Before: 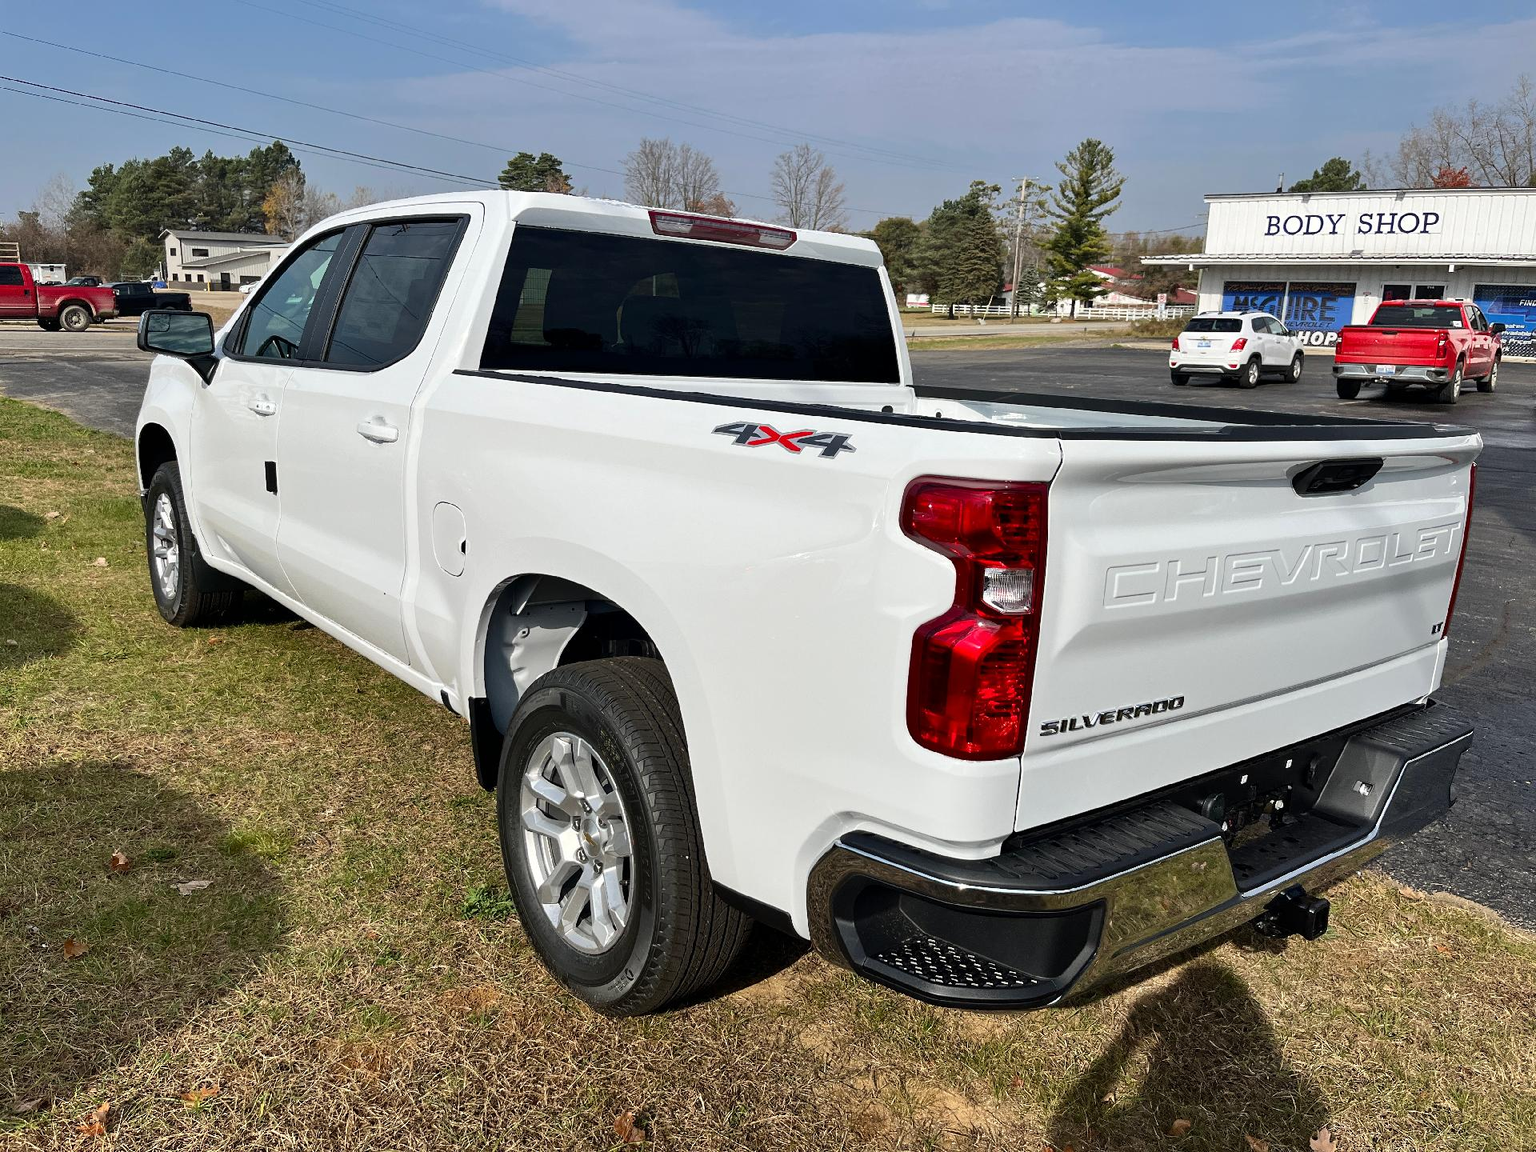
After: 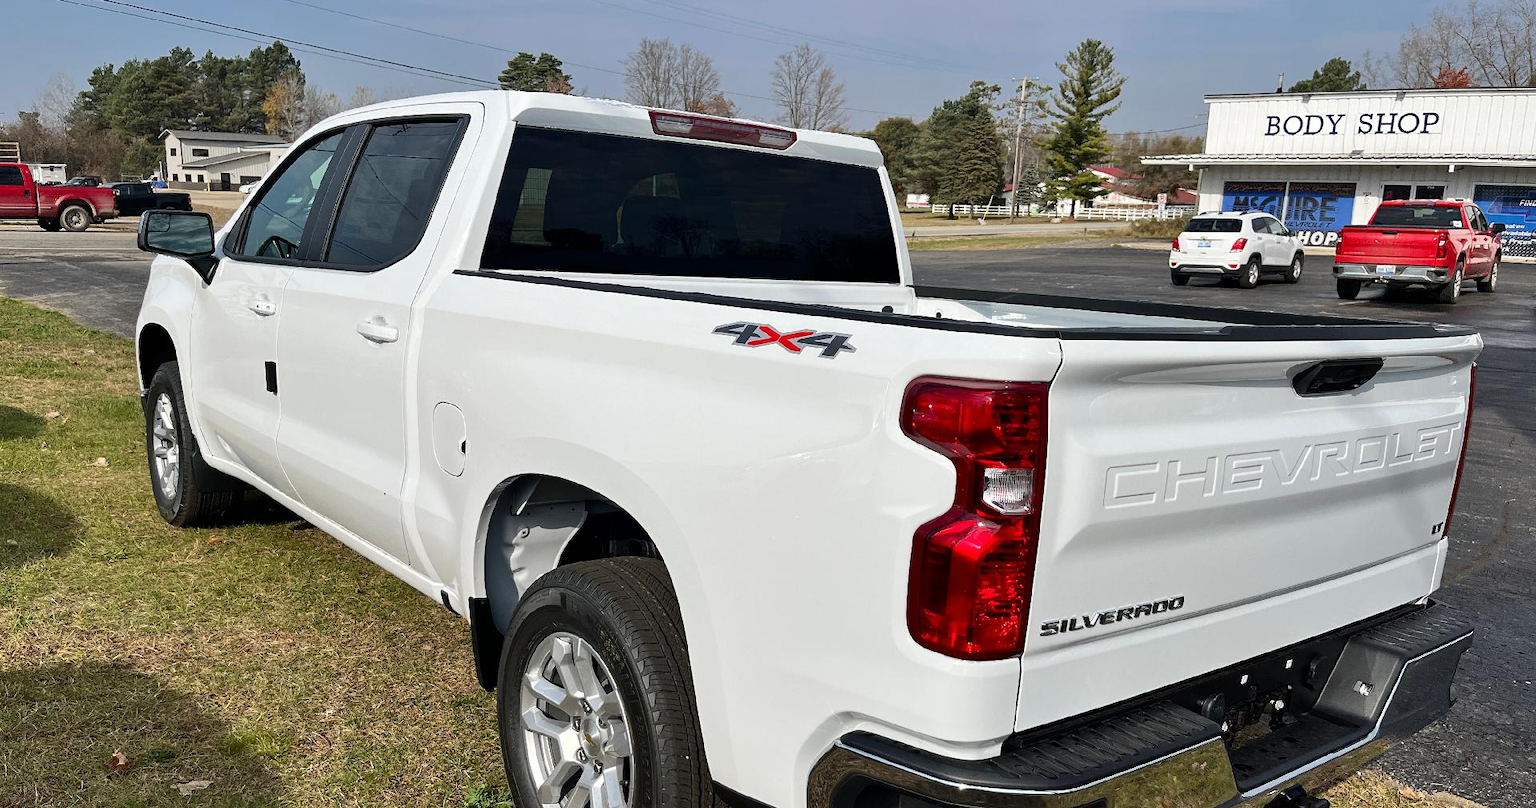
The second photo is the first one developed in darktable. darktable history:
crop and rotate: top 8.685%, bottom 21.155%
